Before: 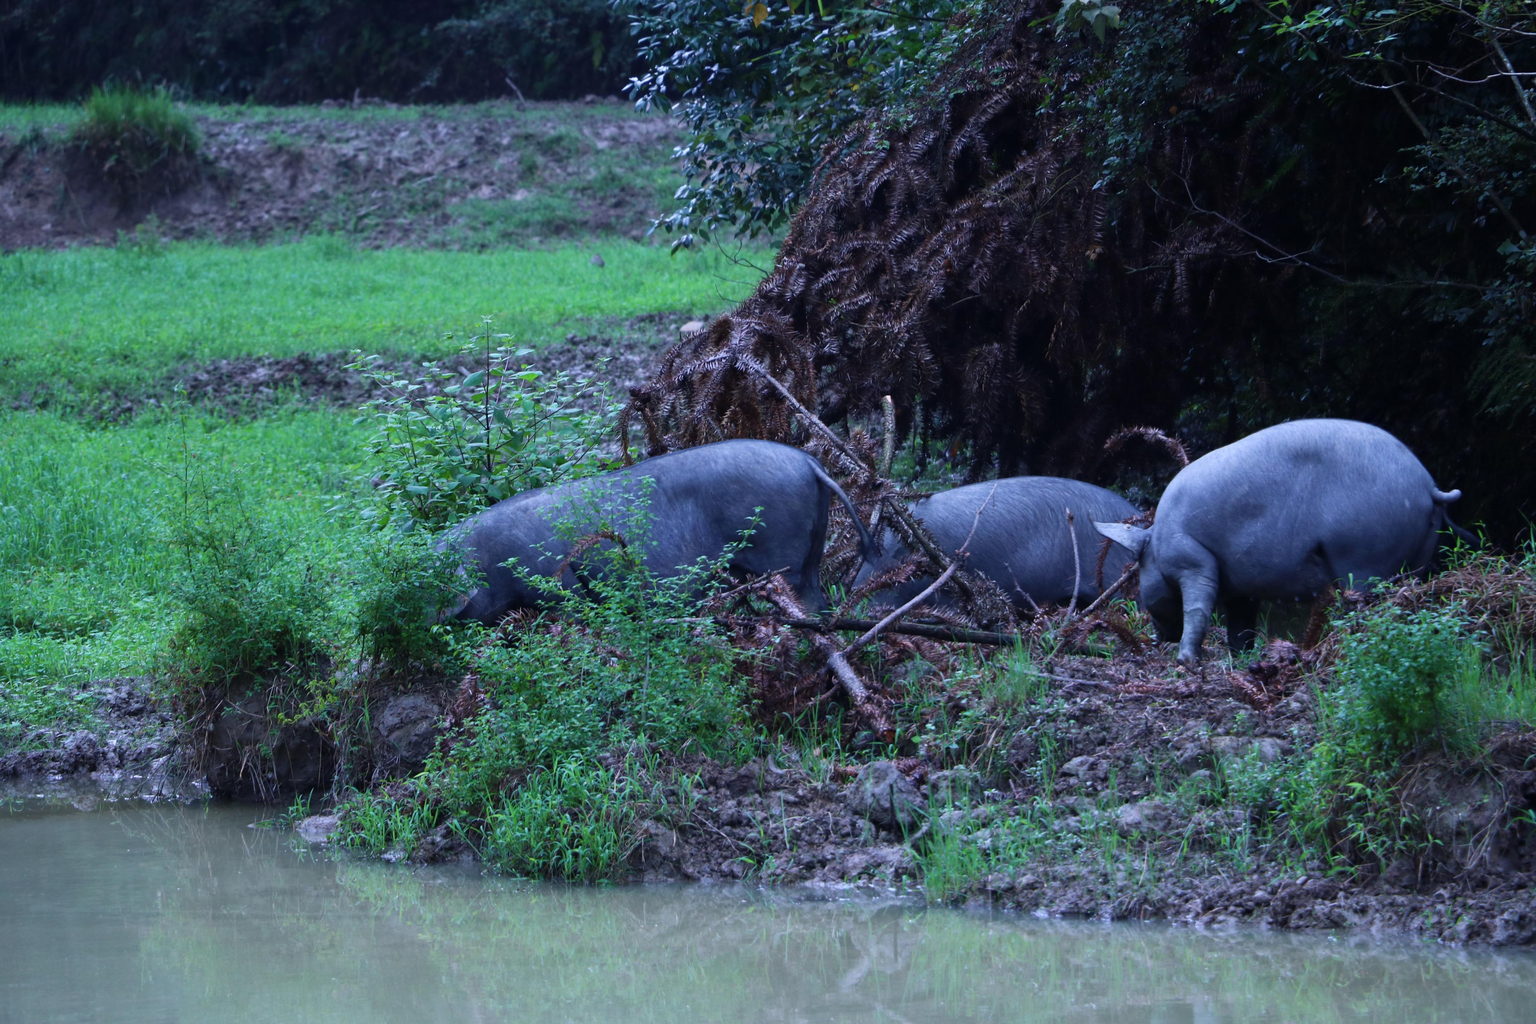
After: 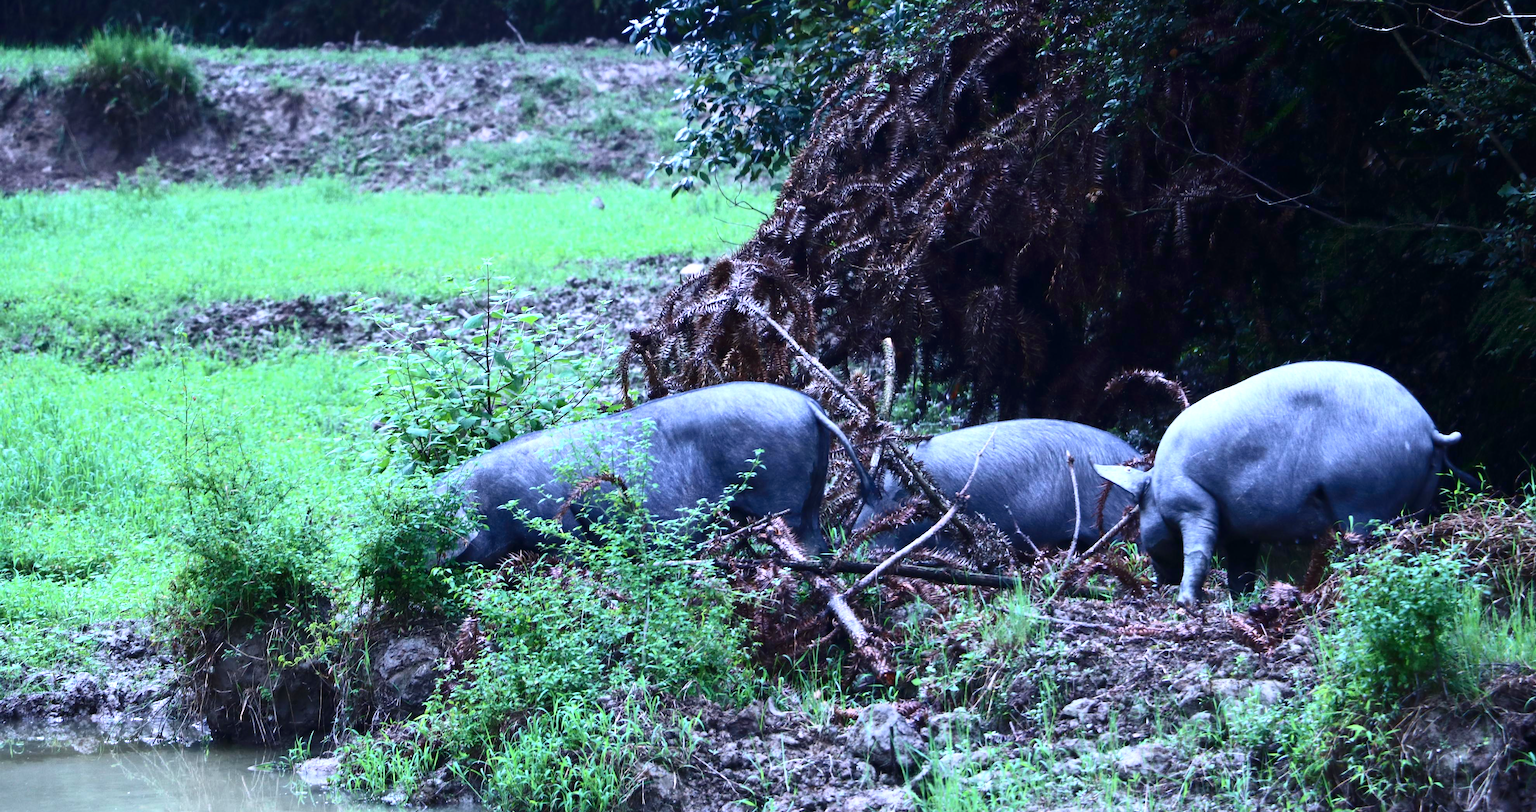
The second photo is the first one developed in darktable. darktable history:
crop and rotate: top 5.659%, bottom 14.998%
contrast brightness saturation: contrast 0.278
exposure: black level correction 0, exposure 1.097 EV, compensate highlight preservation false
